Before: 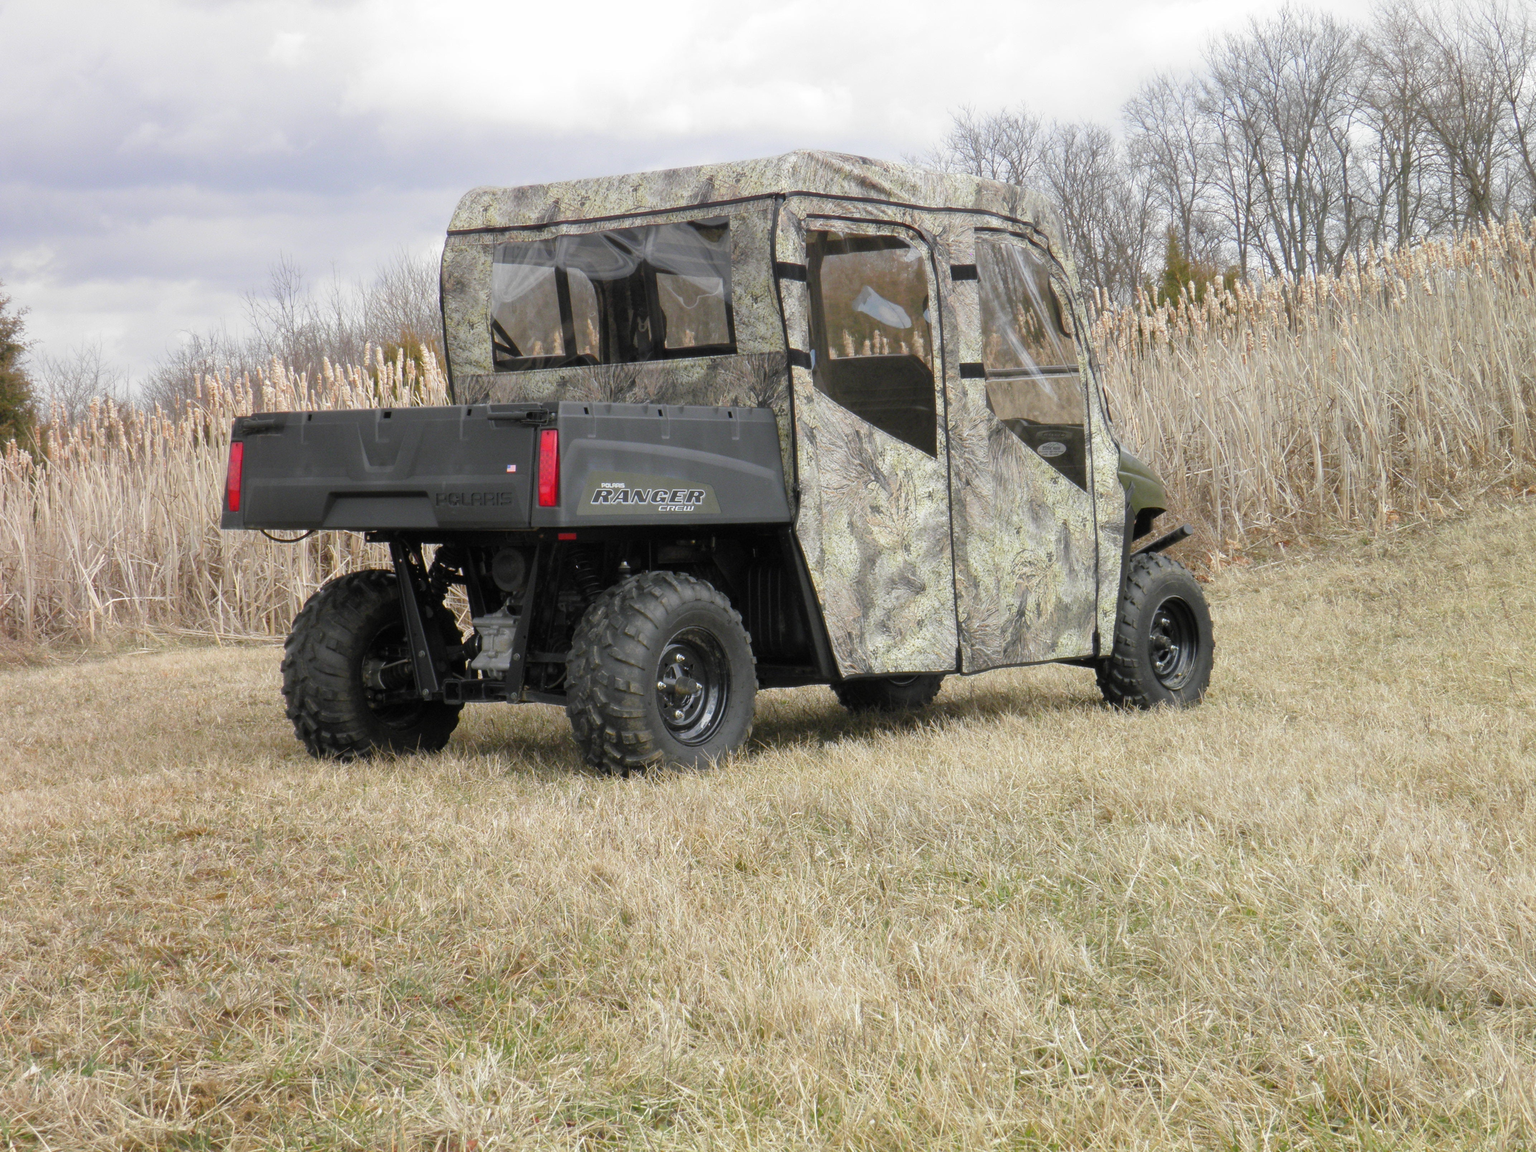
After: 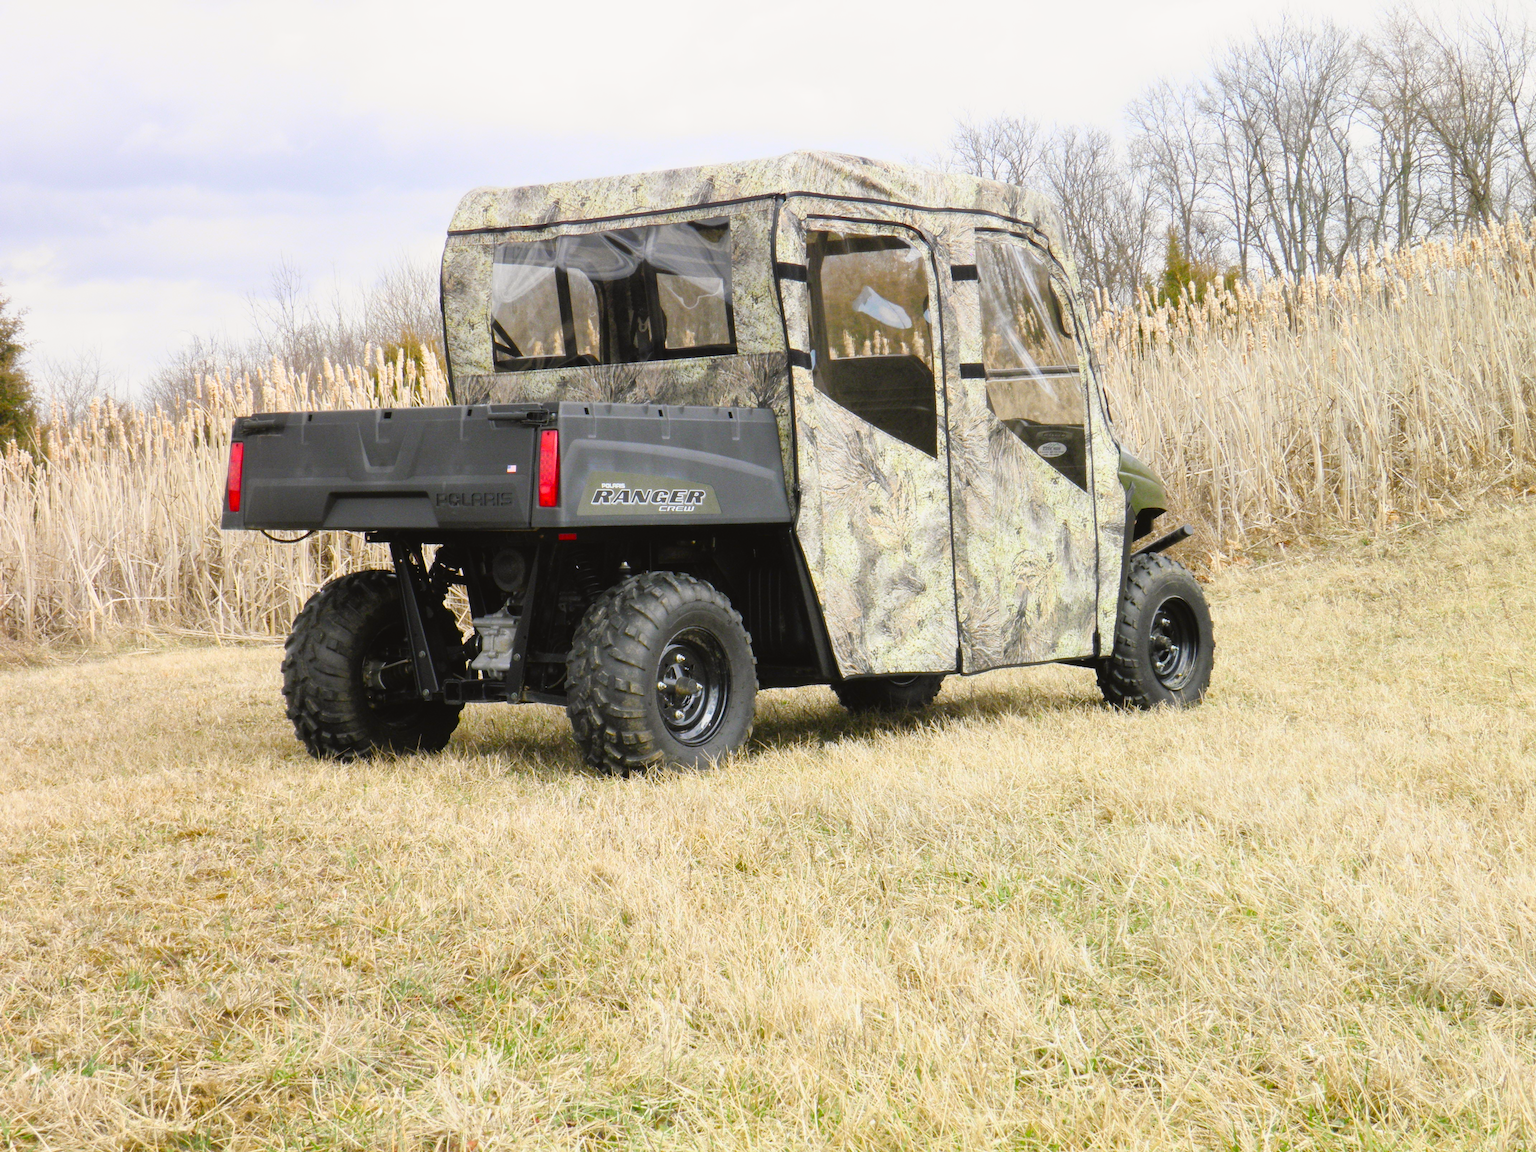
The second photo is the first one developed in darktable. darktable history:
exposure: black level correction 0.001, compensate highlight preservation false
tone curve: curves: ch0 [(0, 0.023) (0.113, 0.084) (0.285, 0.301) (0.673, 0.796) (0.845, 0.932) (0.994, 0.971)]; ch1 [(0, 0) (0.456, 0.437) (0.498, 0.5) (0.57, 0.559) (0.631, 0.639) (1, 1)]; ch2 [(0, 0) (0.417, 0.44) (0.46, 0.453) (0.502, 0.507) (0.55, 0.57) (0.67, 0.712) (1, 1)], color space Lab, independent channels, preserve colors none
base curve: curves: ch0 [(0, 0) (0.283, 0.295) (1, 1)], preserve colors none
color balance rgb: global offset › luminance 0.479%, linear chroma grading › global chroma 1.994%, linear chroma grading › mid-tones -1.13%, perceptual saturation grading › global saturation 0.364%, perceptual saturation grading › highlights -9.398%, perceptual saturation grading › mid-tones 18.28%, perceptual saturation grading › shadows 28.605%, global vibrance 9.333%
